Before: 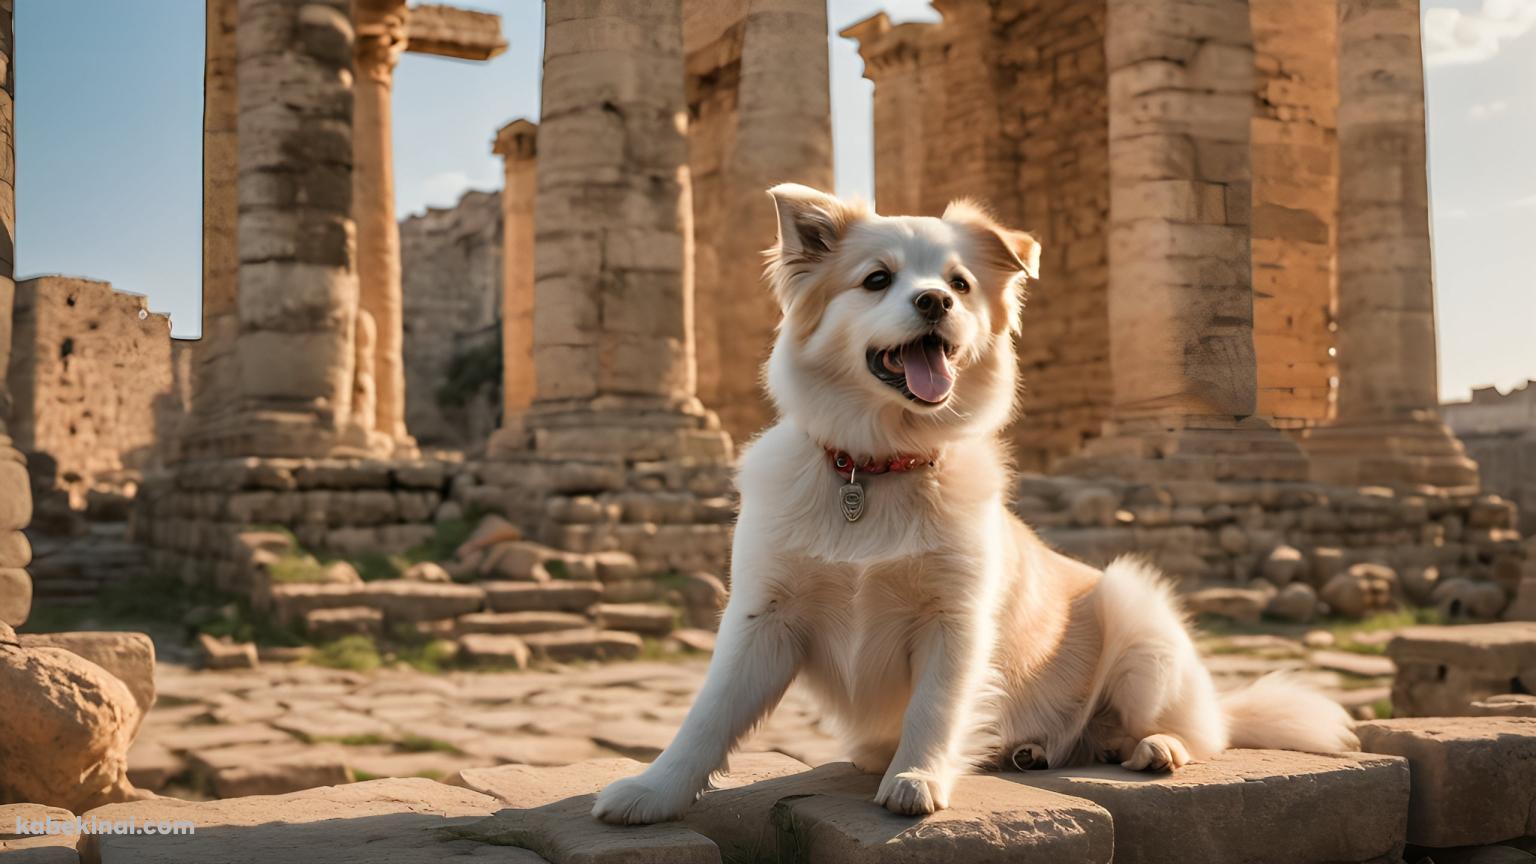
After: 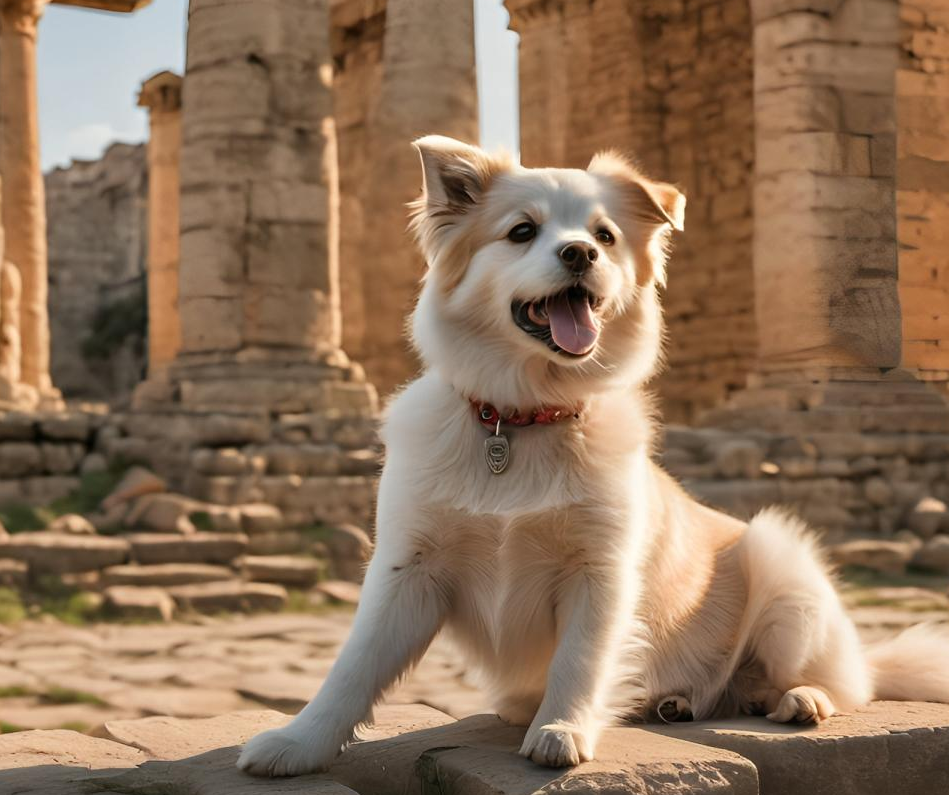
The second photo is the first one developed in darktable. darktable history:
crop and rotate: left 23.158%, top 5.623%, right 15.005%, bottom 2.326%
